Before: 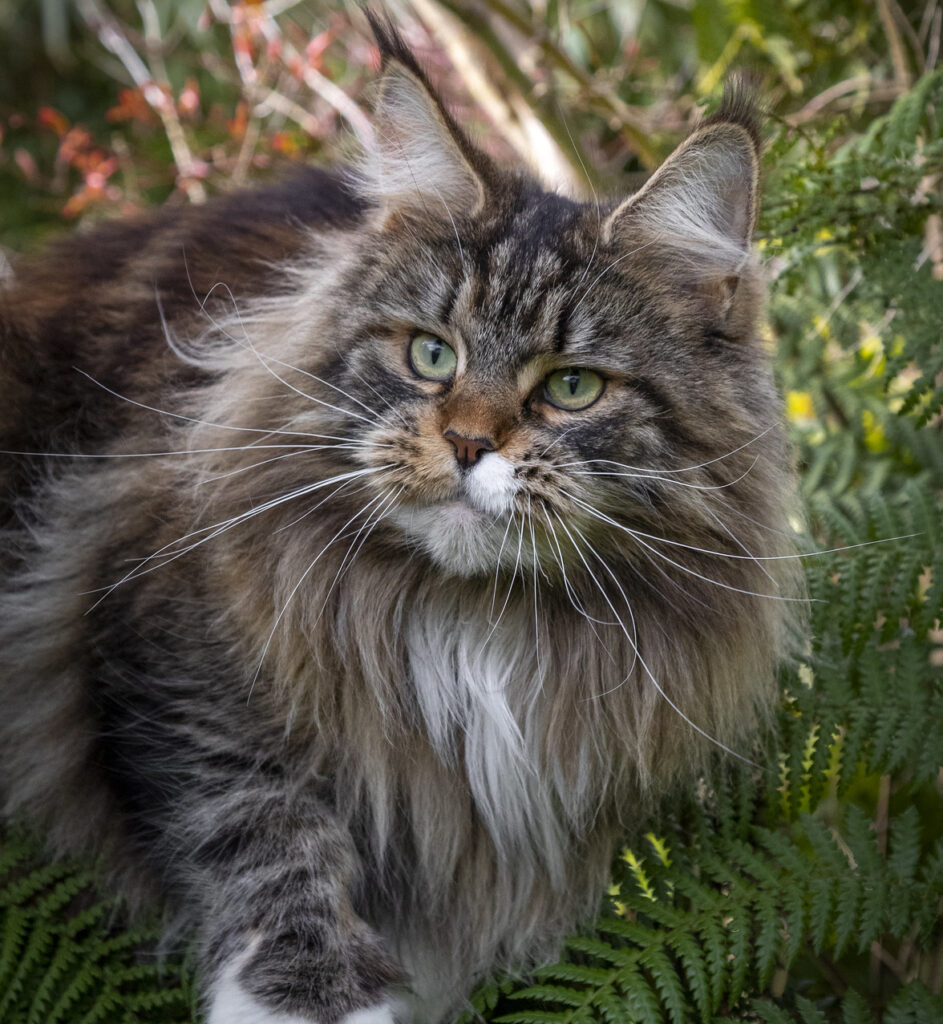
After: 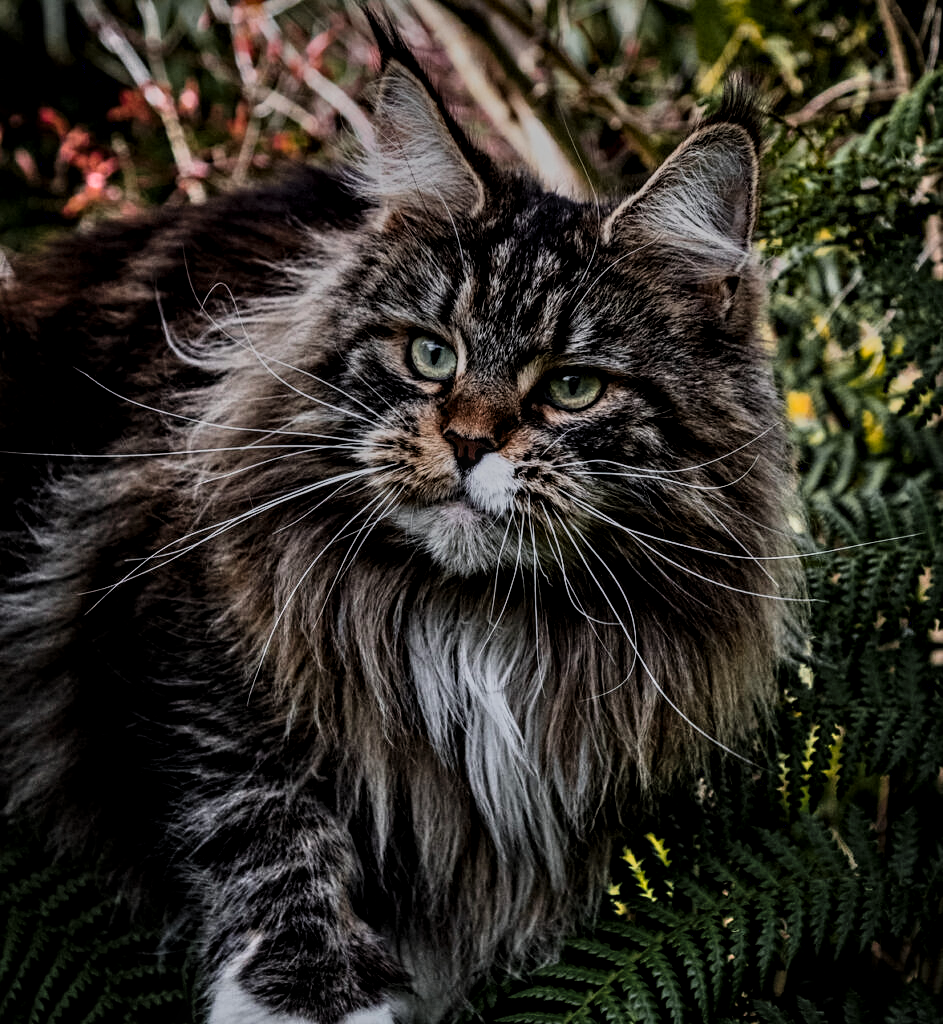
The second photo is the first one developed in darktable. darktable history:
tone equalizer: -8 EV -0.417 EV, -7 EV -0.389 EV, -6 EV -0.333 EV, -5 EV -0.222 EV, -3 EV 0.222 EV, -2 EV 0.333 EV, -1 EV 0.389 EV, +0 EV 0.417 EV, edges refinement/feathering 500, mask exposure compensation -1.57 EV, preserve details no
shadows and highlights: low approximation 0.01, soften with gaussian
filmic rgb: hardness 4.17, contrast 0.921
contrast equalizer: octaves 7, y [[0.5, 0.542, 0.583, 0.625, 0.667, 0.708], [0.5 ×6], [0.5 ×6], [0 ×6], [0 ×6]]
local contrast: on, module defaults
color zones: curves: ch1 [(0.309, 0.524) (0.41, 0.329) (0.508, 0.509)]; ch2 [(0.25, 0.457) (0.75, 0.5)]
exposure: exposure -2.002 EV, compensate highlight preservation false
